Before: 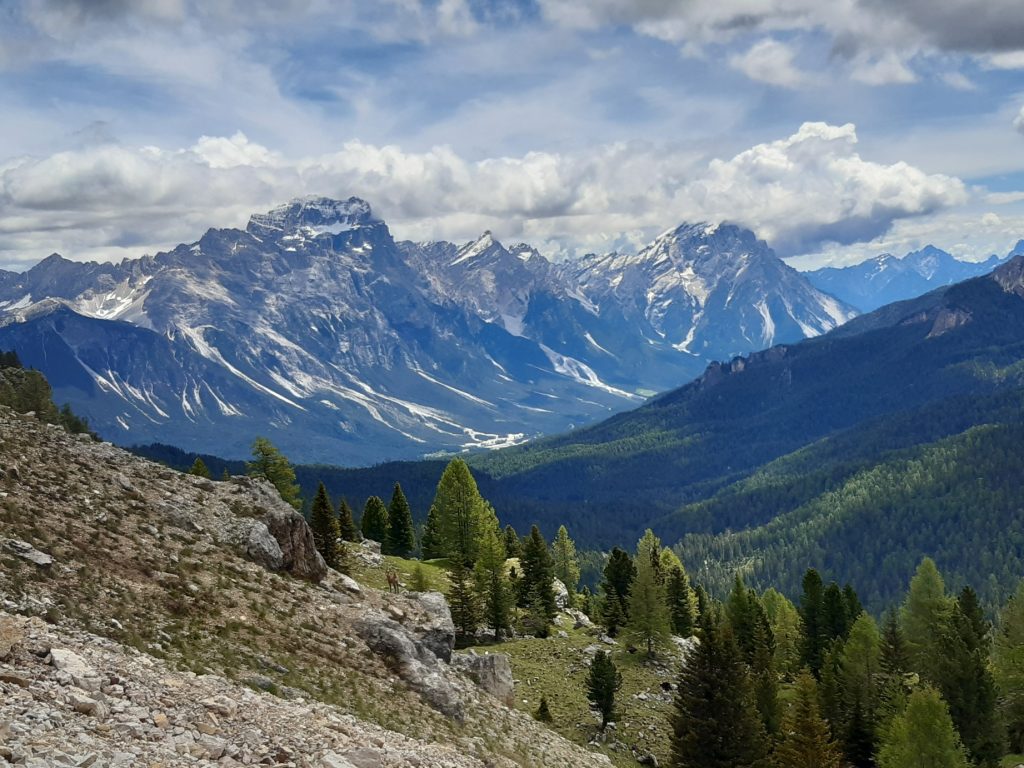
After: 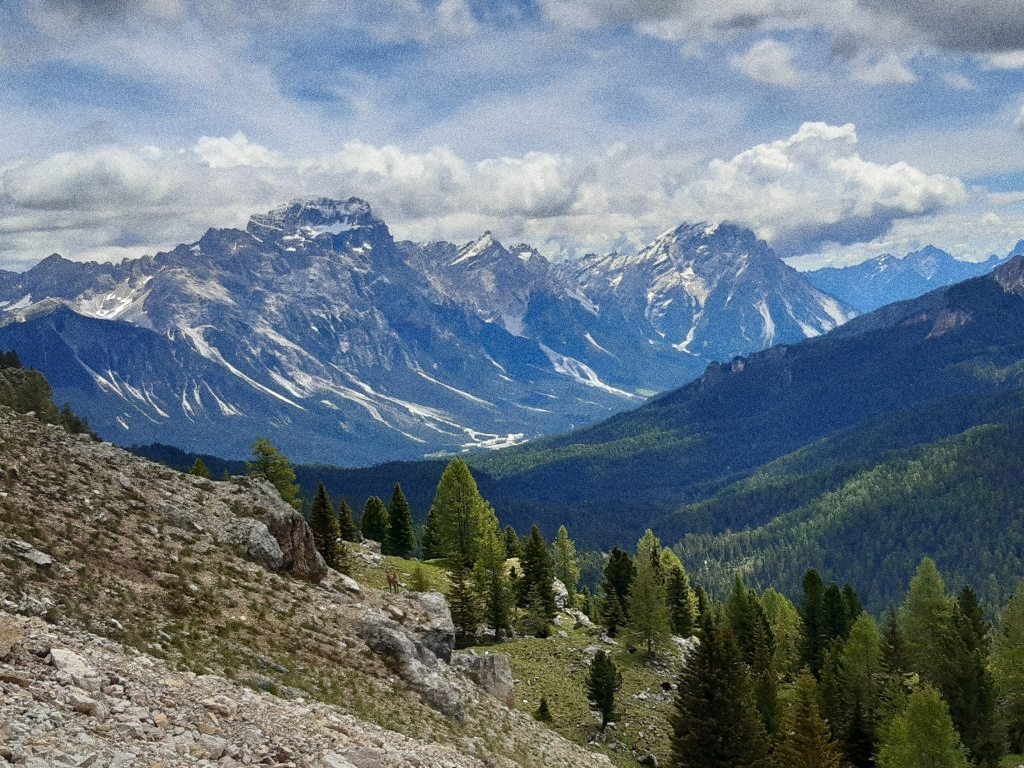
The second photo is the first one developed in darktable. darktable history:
grain: coarseness 0.09 ISO, strength 40%
shadows and highlights: radius 334.93, shadows 63.48, highlights 6.06, compress 87.7%, highlights color adjustment 39.73%, soften with gaussian
